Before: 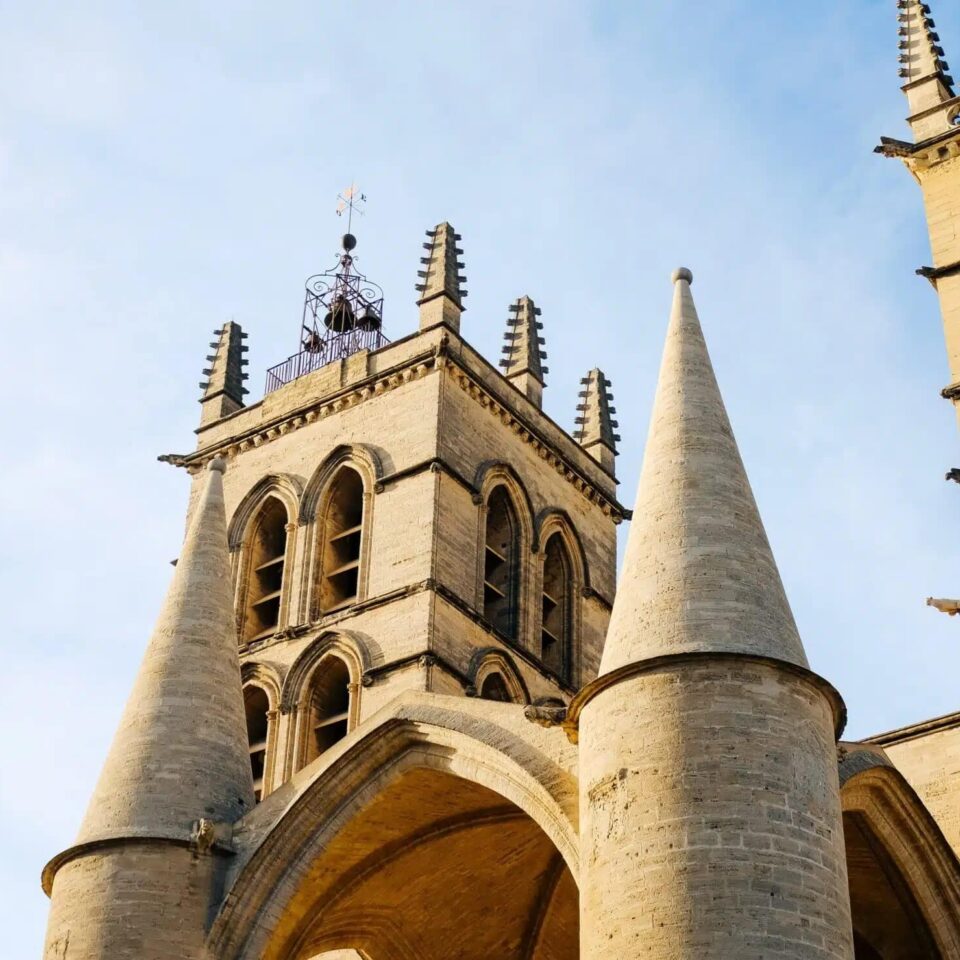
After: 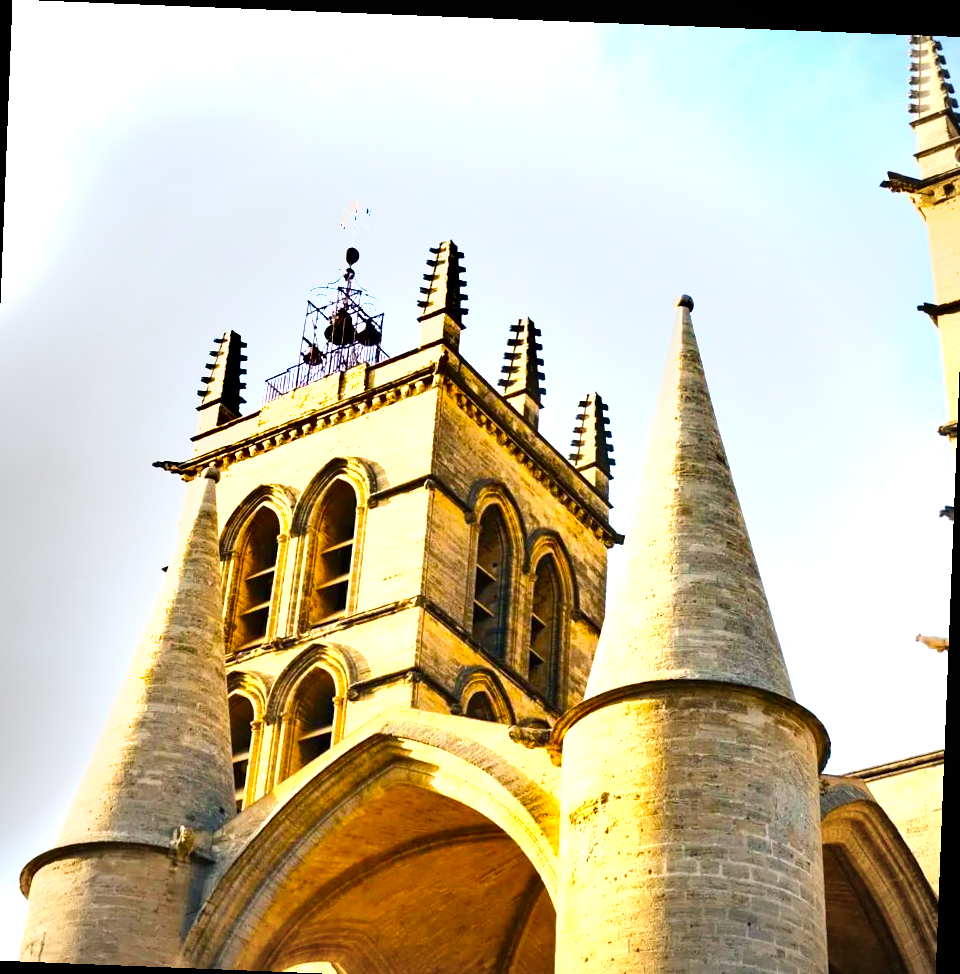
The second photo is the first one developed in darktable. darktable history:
exposure: black level correction 0, exposure 1.2 EV, compensate exposure bias true, compensate highlight preservation false
rotate and perspective: rotation 2.27°, automatic cropping off
tone equalizer: on, module defaults
white balance: emerald 1
color balance rgb: linear chroma grading › global chroma 15%, perceptual saturation grading › global saturation 30%
crop and rotate: left 2.536%, right 1.107%, bottom 2.246%
shadows and highlights: shadows 12, white point adjustment 1.2, soften with gaussian
vignetting: fall-off radius 81.94%
